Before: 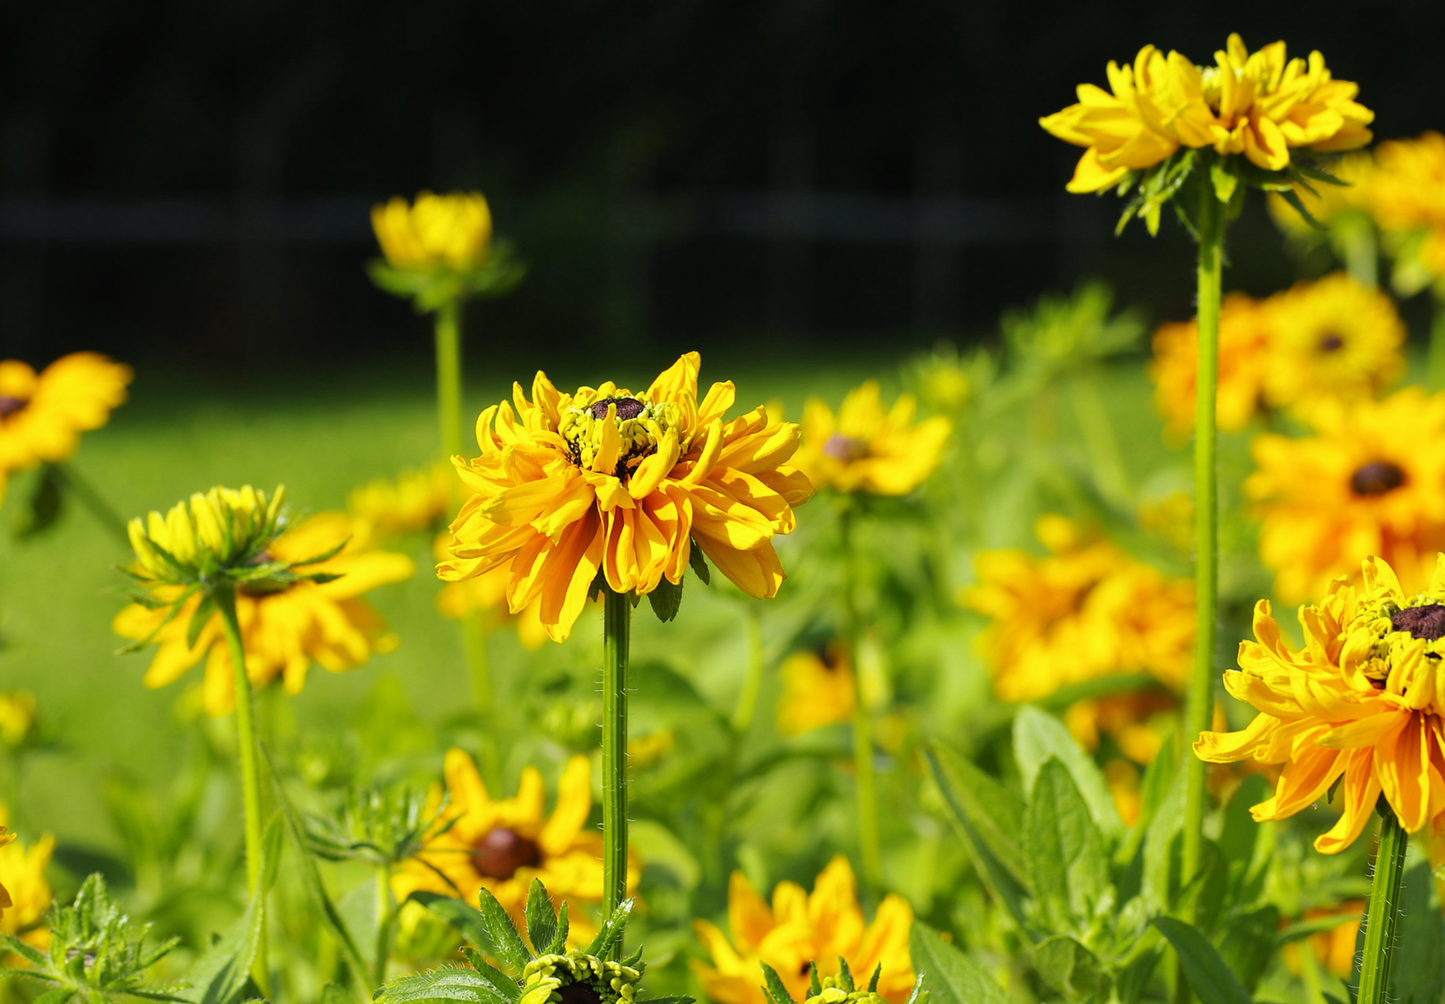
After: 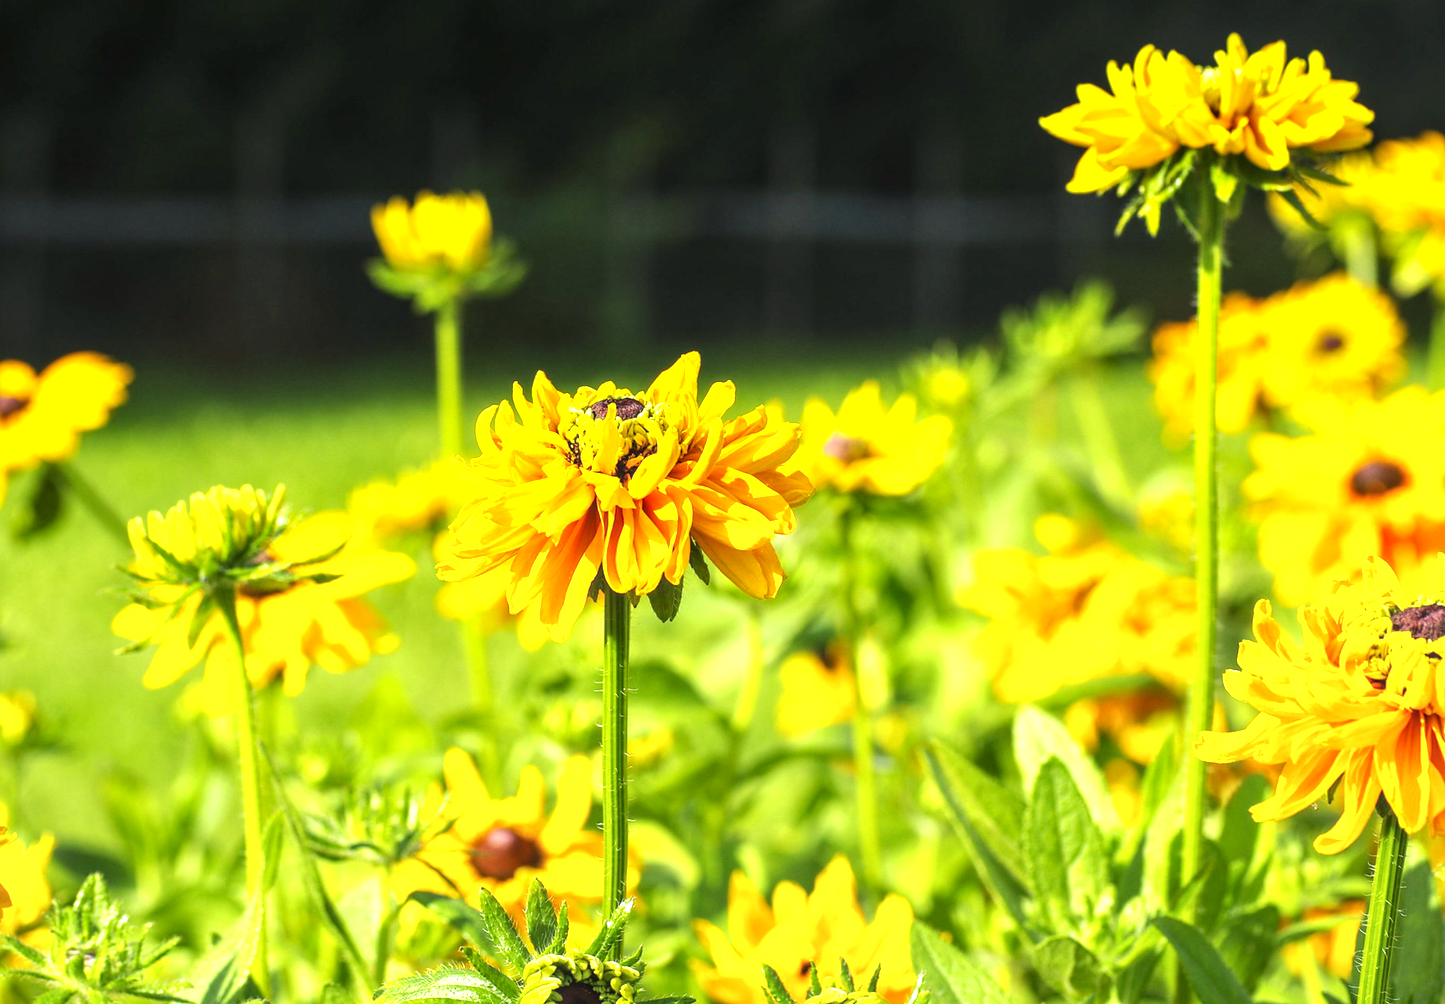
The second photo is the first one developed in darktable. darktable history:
local contrast: on, module defaults
exposure: black level correction 0, exposure 1.1 EV, compensate exposure bias true, compensate highlight preservation false
